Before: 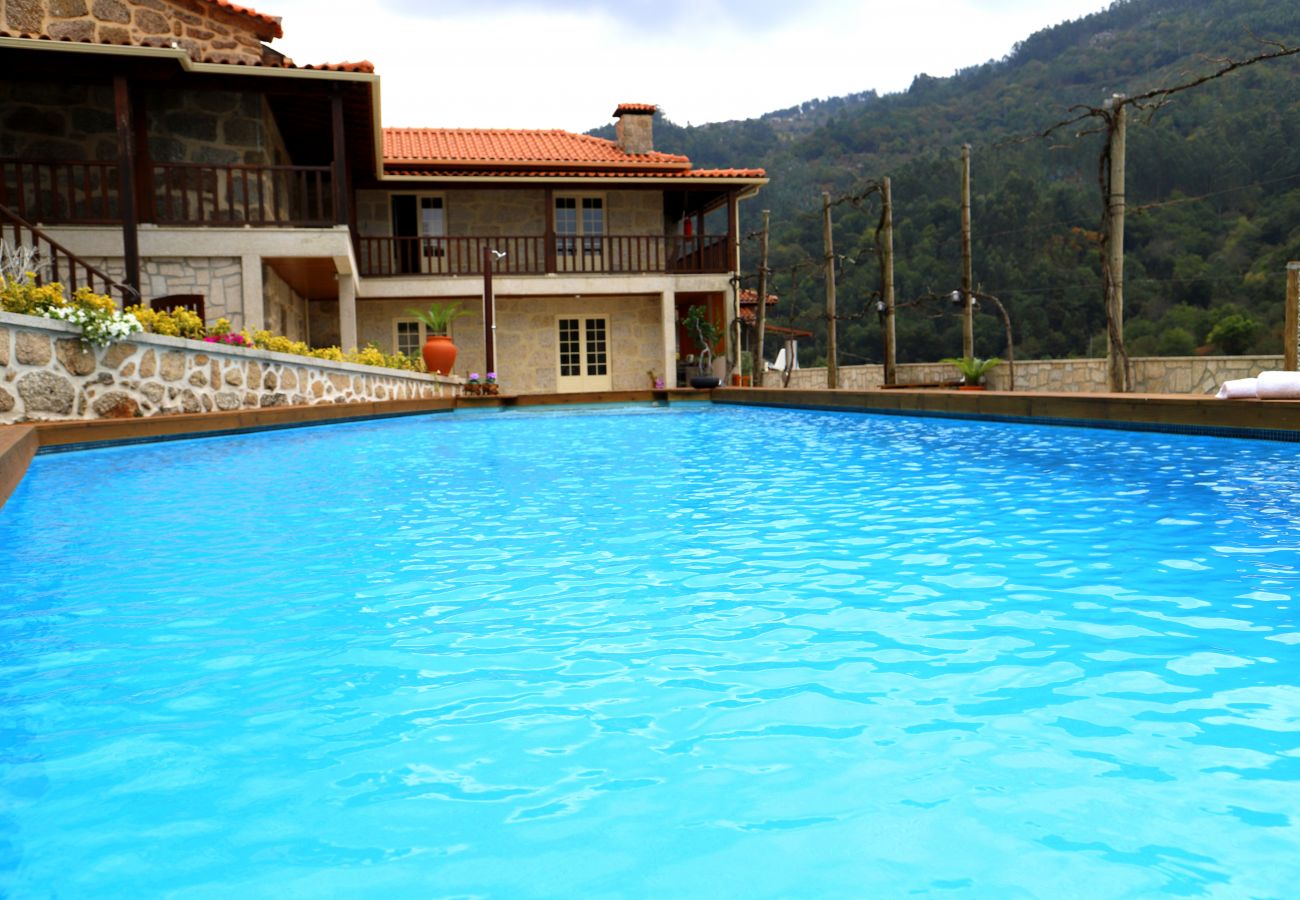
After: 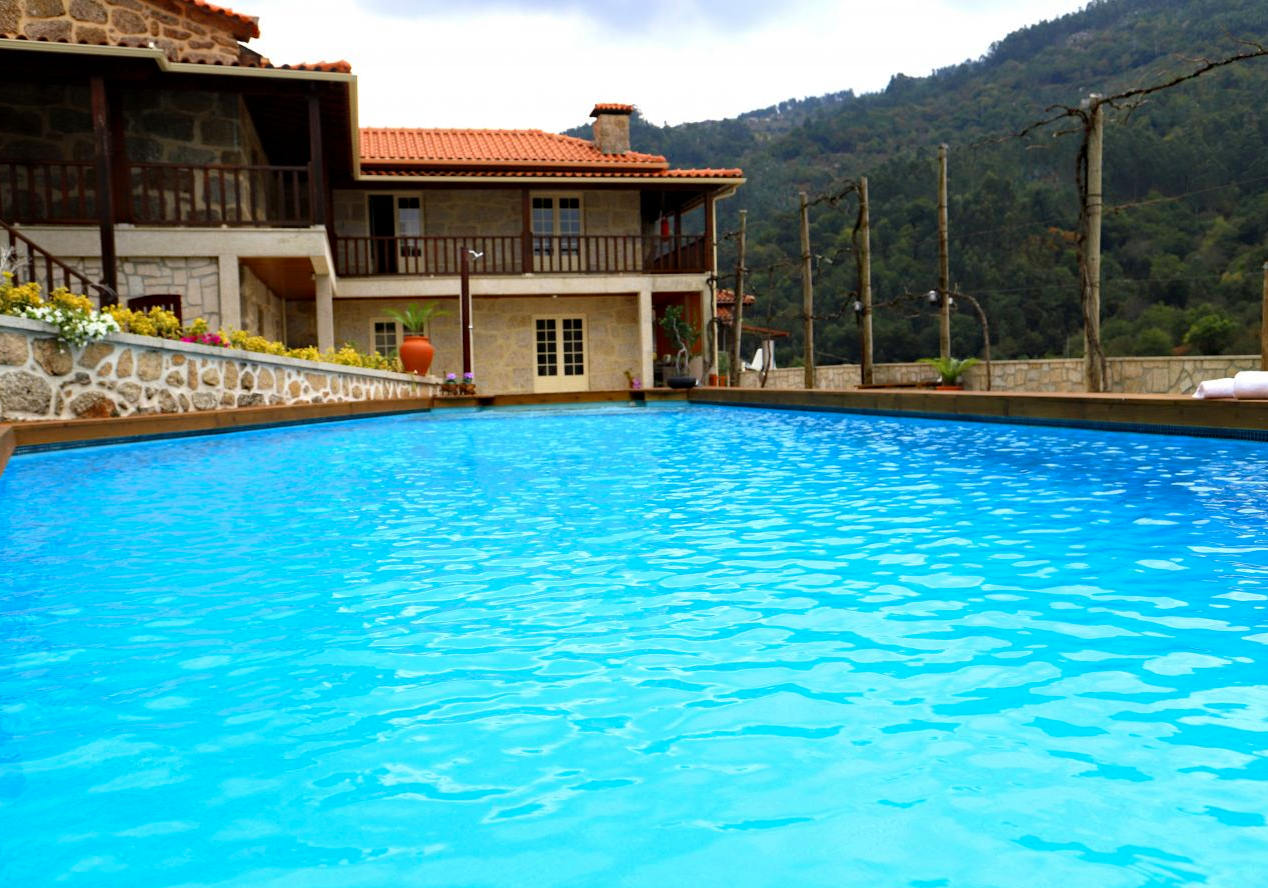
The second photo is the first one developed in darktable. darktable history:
haze removal: compatibility mode true, adaptive false
crop and rotate: left 1.774%, right 0.633%, bottom 1.28%
